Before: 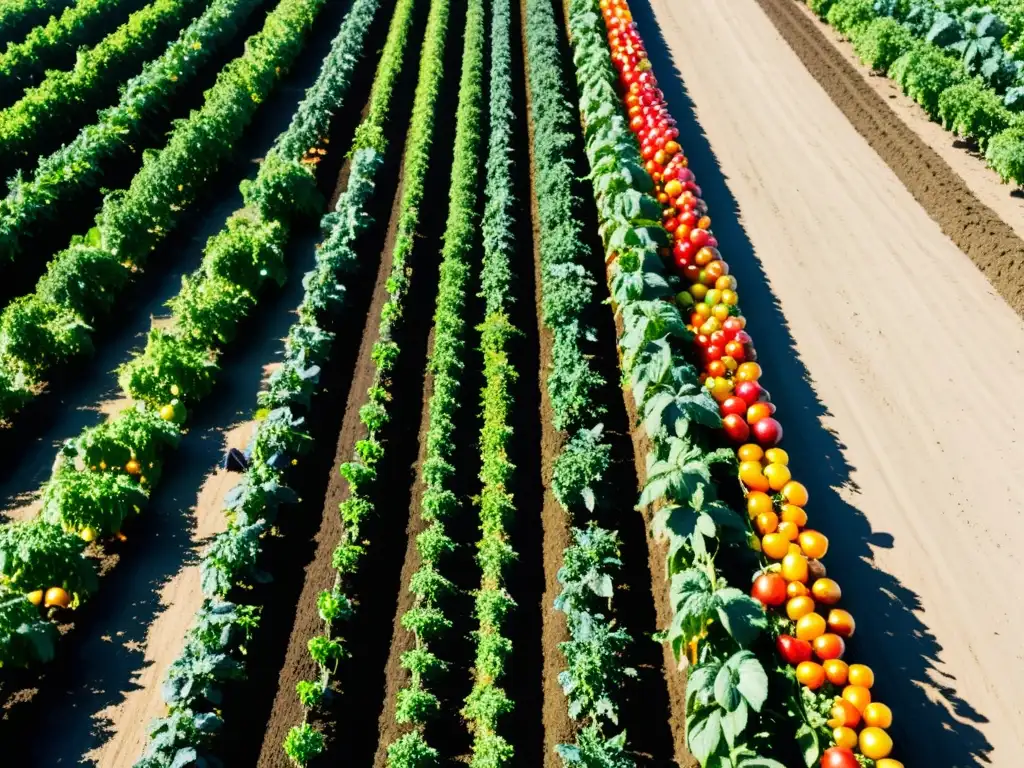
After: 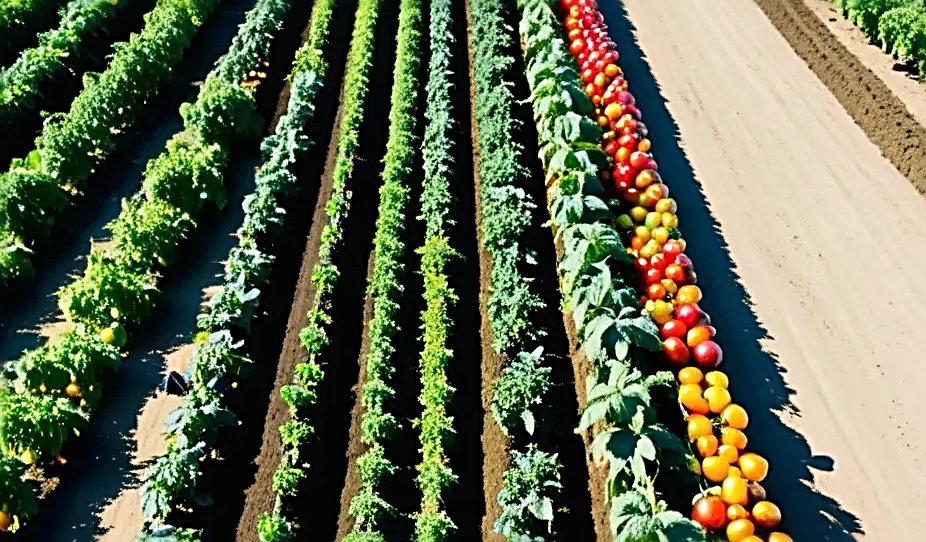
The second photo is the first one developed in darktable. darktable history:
sharpen: radius 2.974, amount 0.765
crop: left 5.874%, top 10.08%, right 3.683%, bottom 19.25%
